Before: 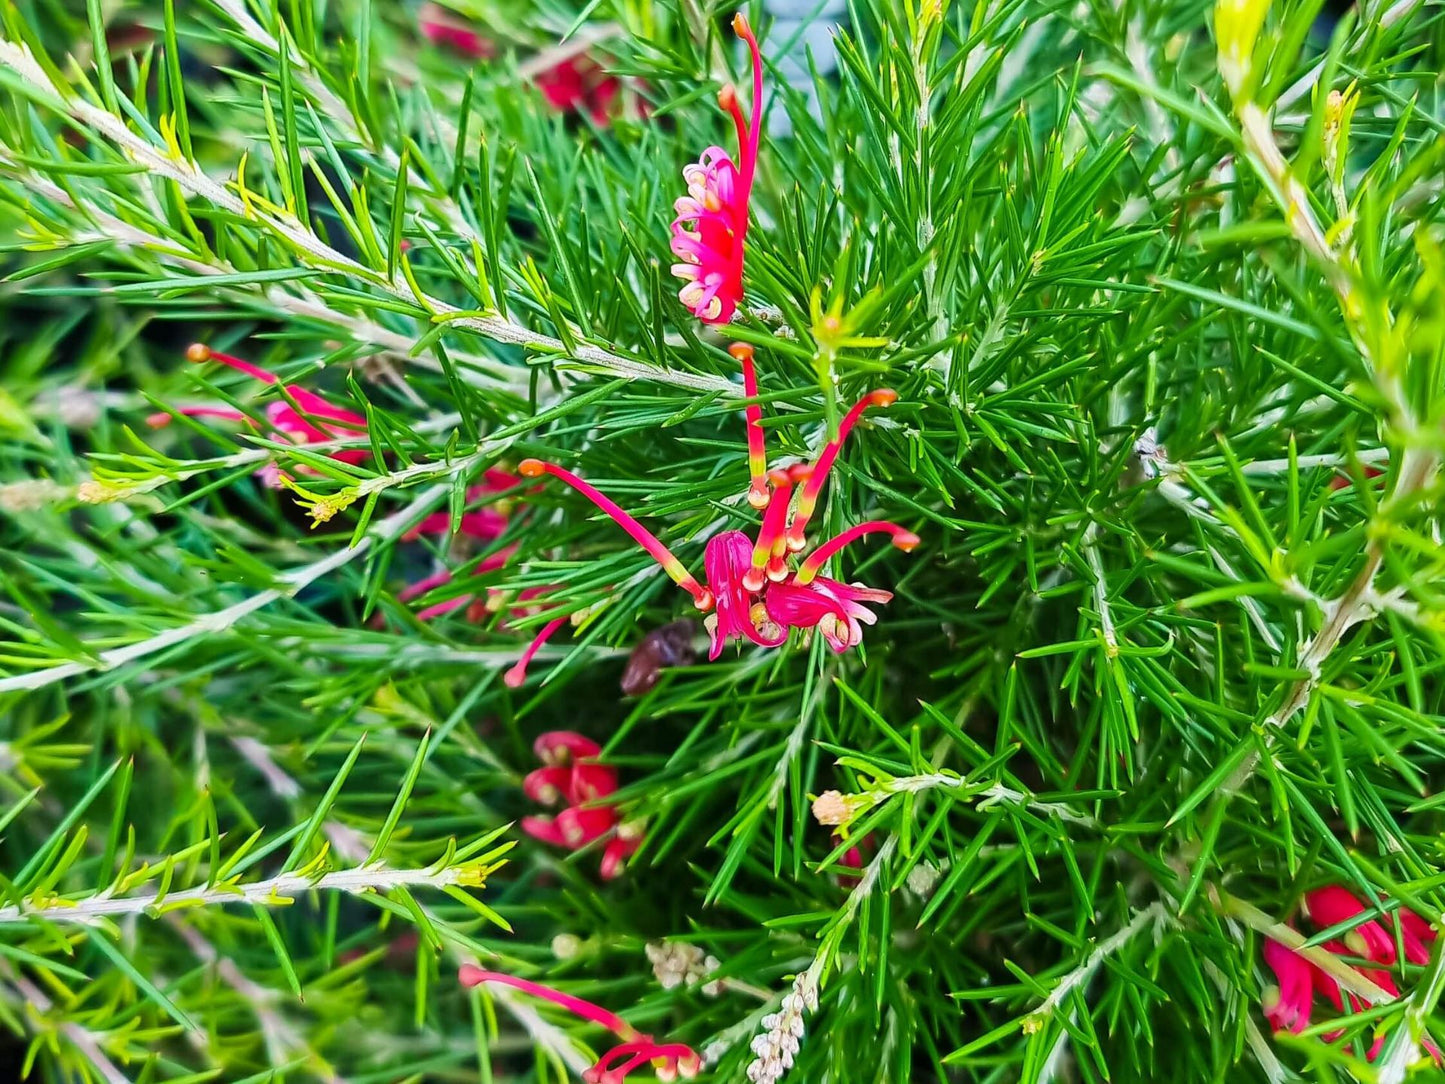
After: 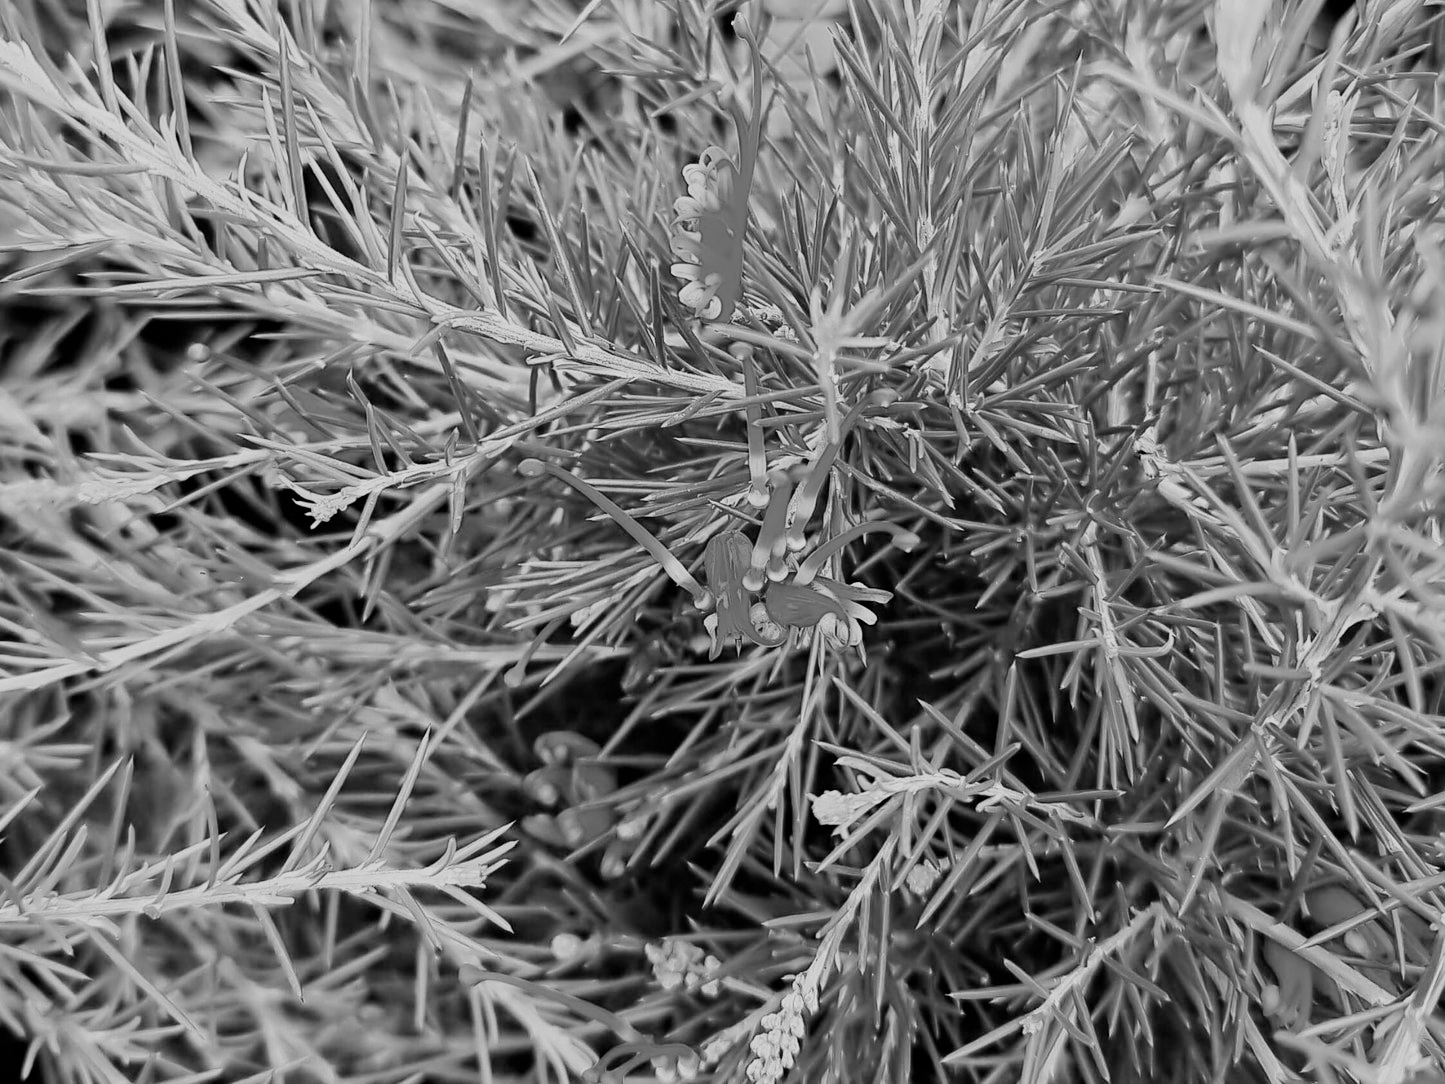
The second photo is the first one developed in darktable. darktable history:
filmic rgb: black relative exposure -7.65 EV, white relative exposure 4.56 EV, hardness 3.61, color science v6 (2022)
contrast equalizer: y [[0.5, 0.504, 0.515, 0.527, 0.535, 0.534], [0.5 ×6], [0.491, 0.387, 0.179, 0.068, 0.068, 0.068], [0 ×5, 0.023], [0 ×6]]
monochrome: a -6.99, b 35.61, size 1.4
